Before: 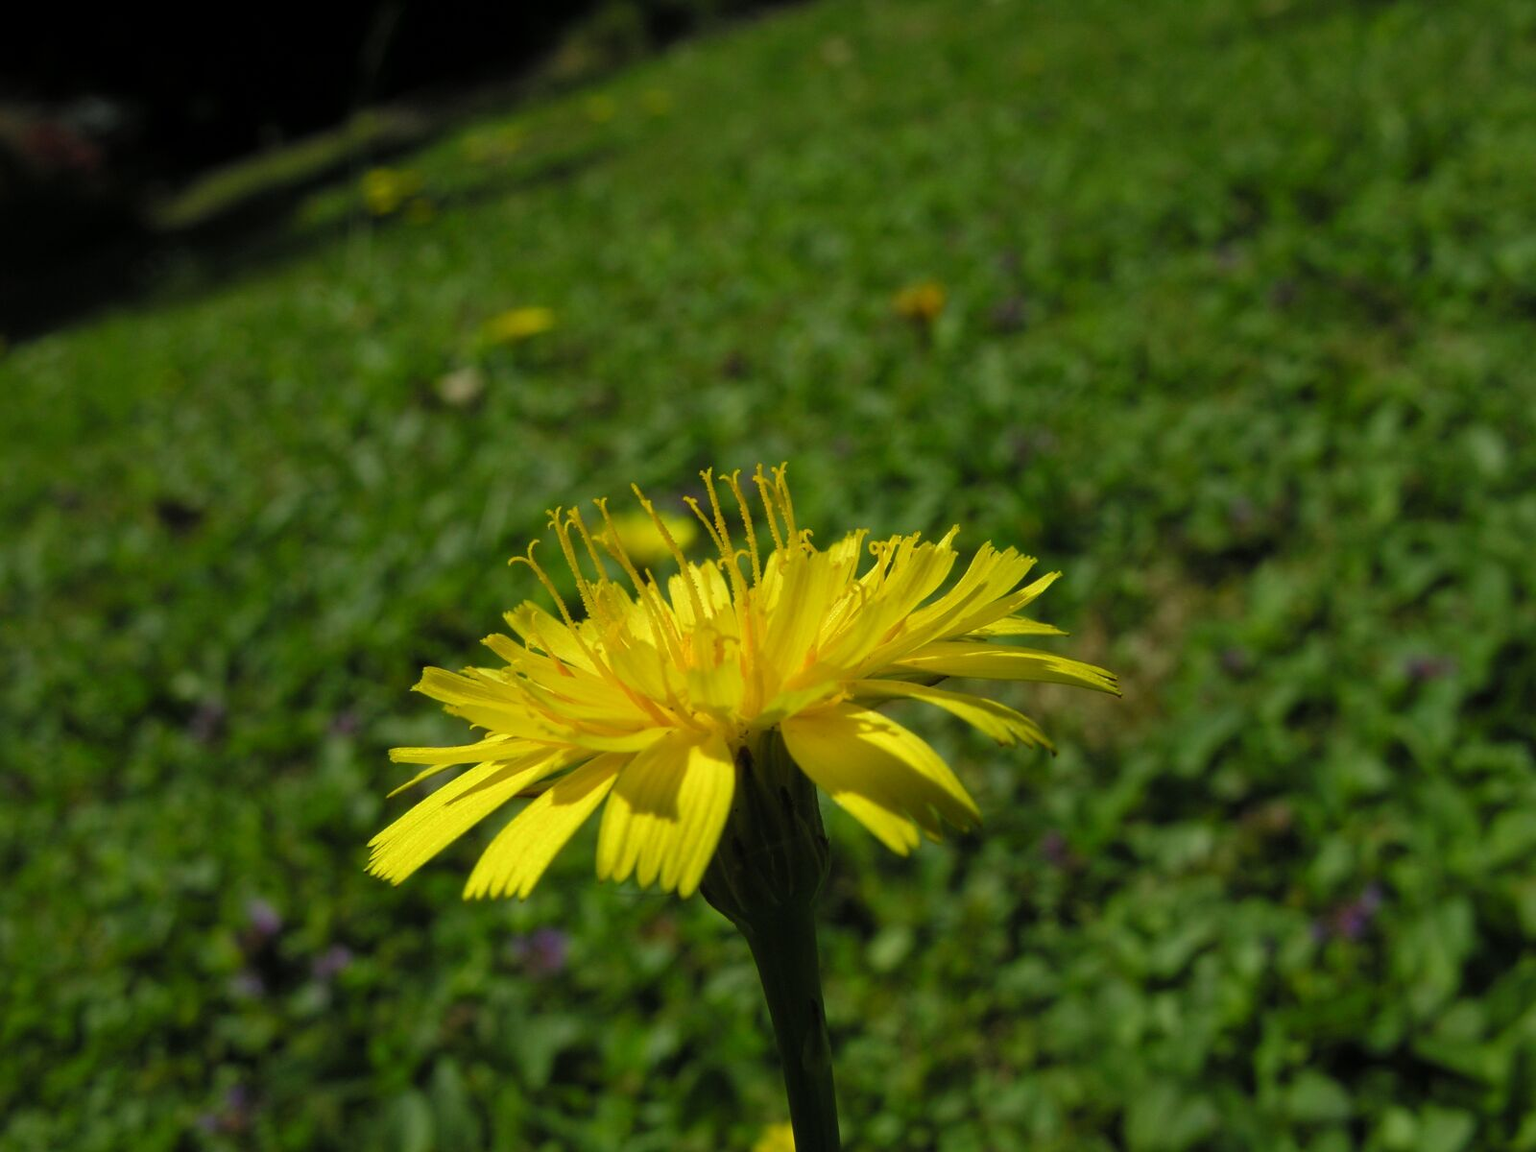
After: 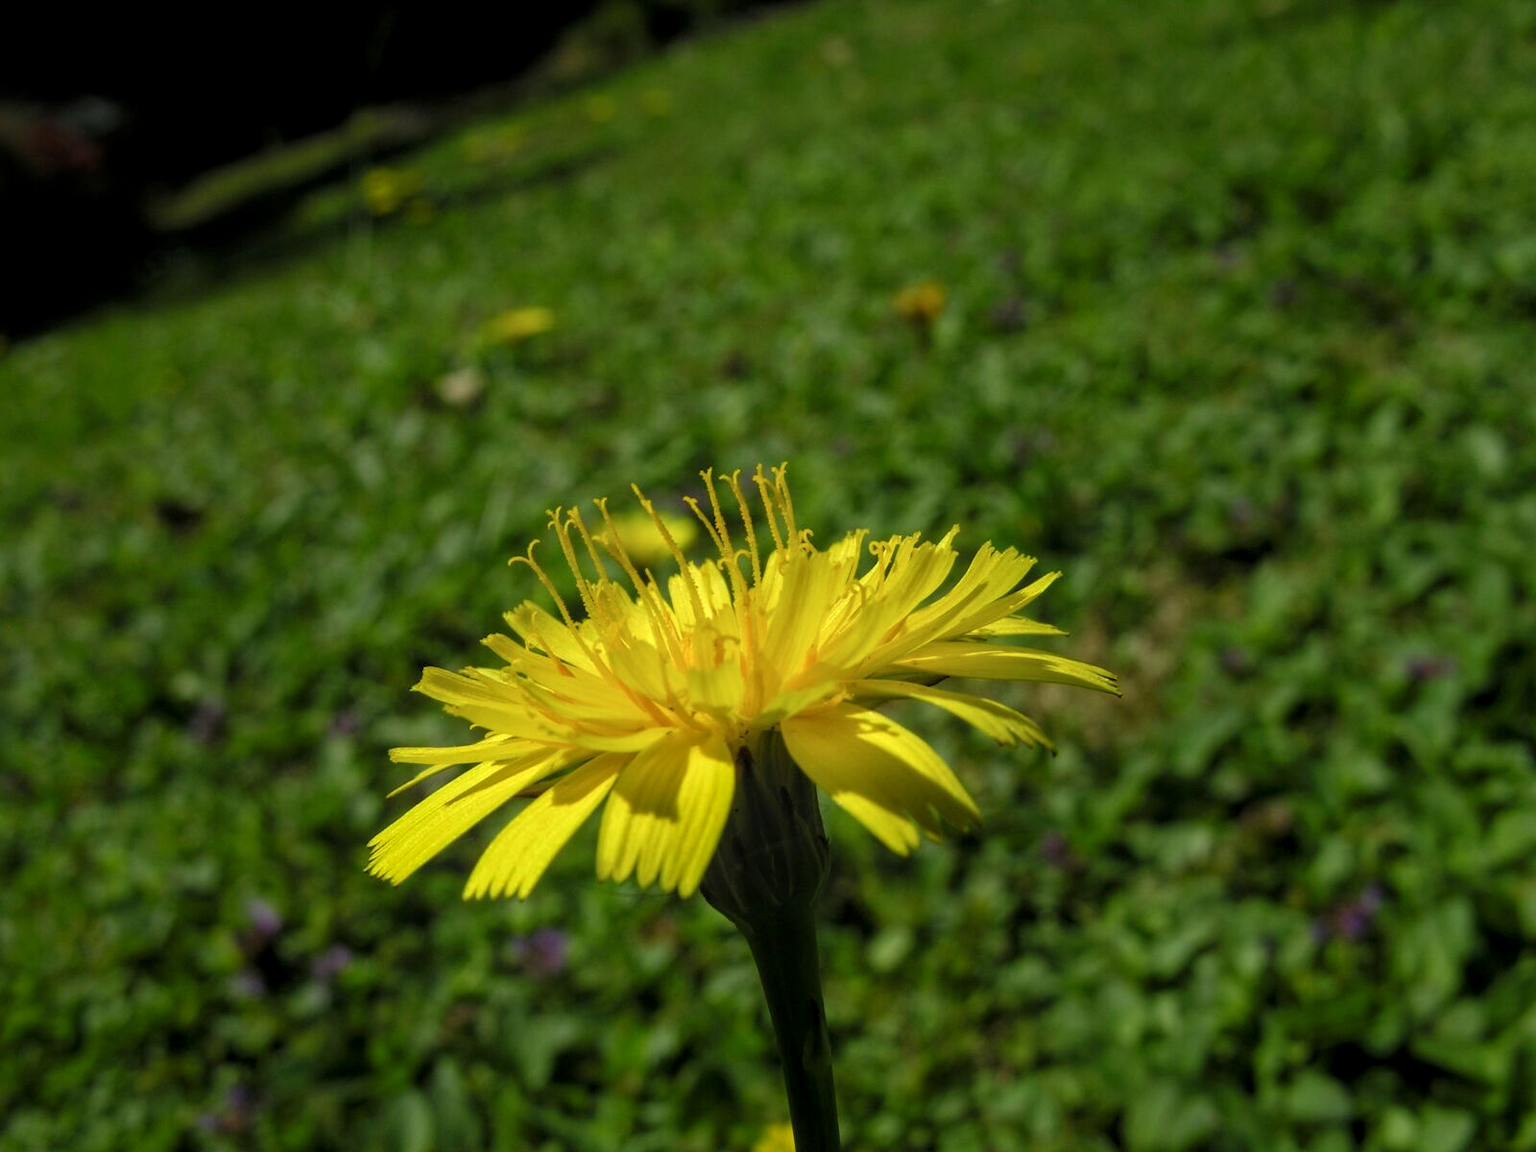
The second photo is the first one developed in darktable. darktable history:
local contrast: on, module defaults
shadows and highlights: shadows -25.06, highlights 49.38, soften with gaussian
